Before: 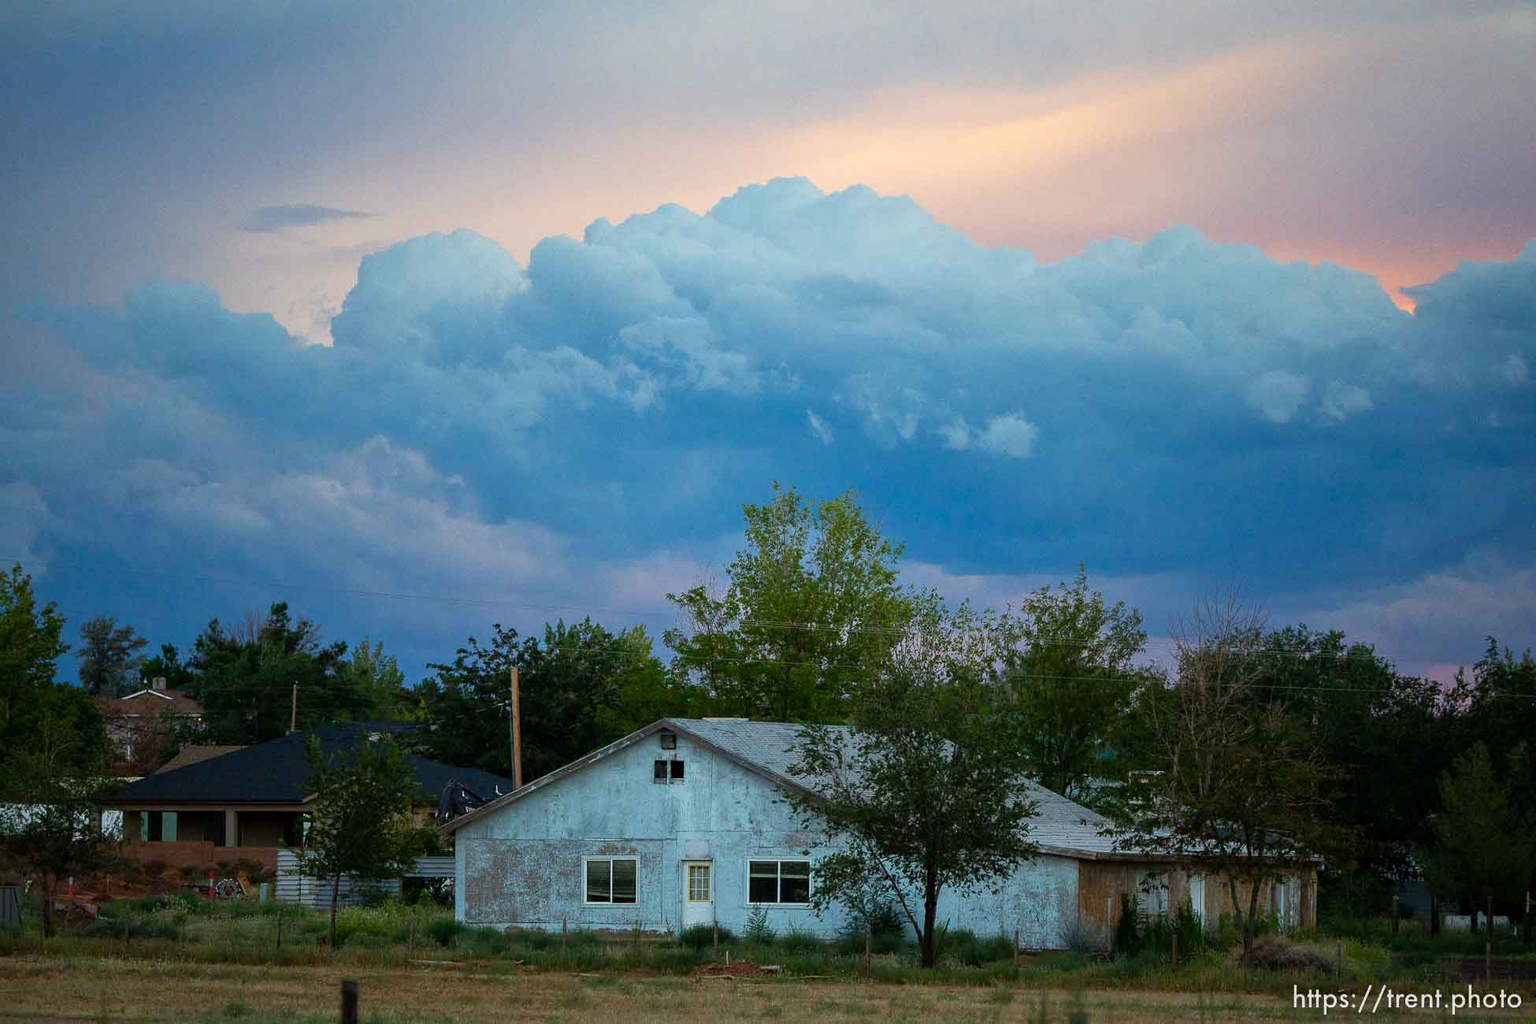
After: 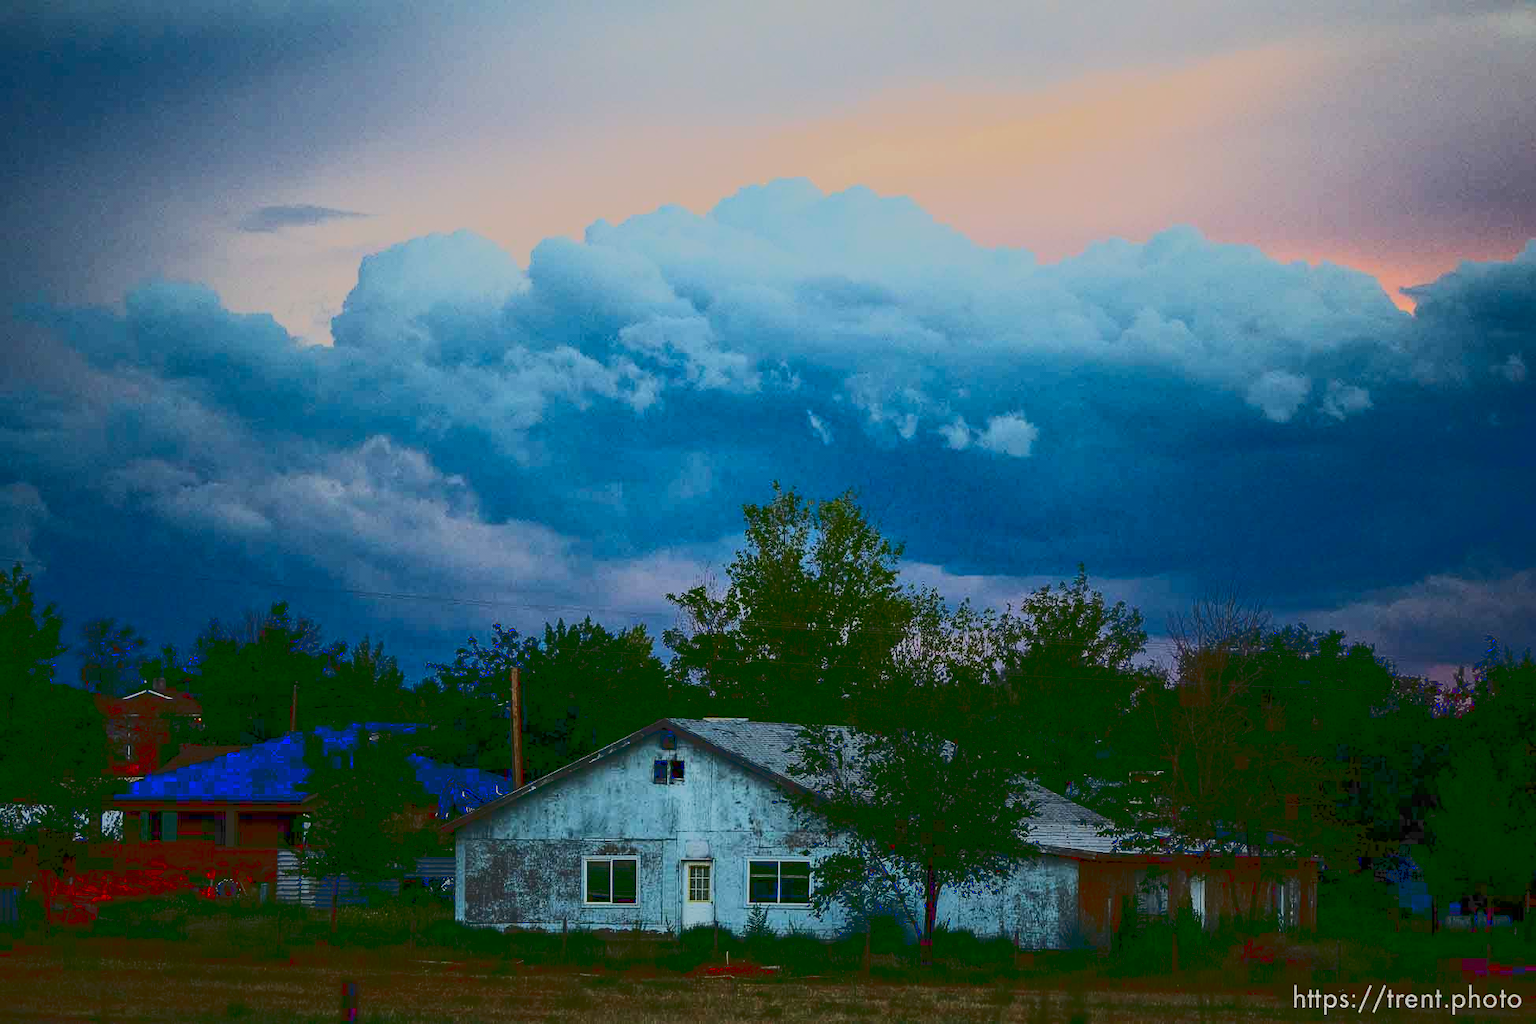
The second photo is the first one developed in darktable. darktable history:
contrast brightness saturation: contrast 0.194, brightness -0.229, saturation 0.113
tone curve: curves: ch0 [(0, 0) (0.003, 0.118) (0.011, 0.118) (0.025, 0.122) (0.044, 0.131) (0.069, 0.142) (0.1, 0.155) (0.136, 0.168) (0.177, 0.183) (0.224, 0.216) (0.277, 0.265) (0.335, 0.337) (0.399, 0.415) (0.468, 0.506) (0.543, 0.586) (0.623, 0.665) (0.709, 0.716) (0.801, 0.737) (0.898, 0.744) (1, 1)], color space Lab, linked channels, preserve colors none
